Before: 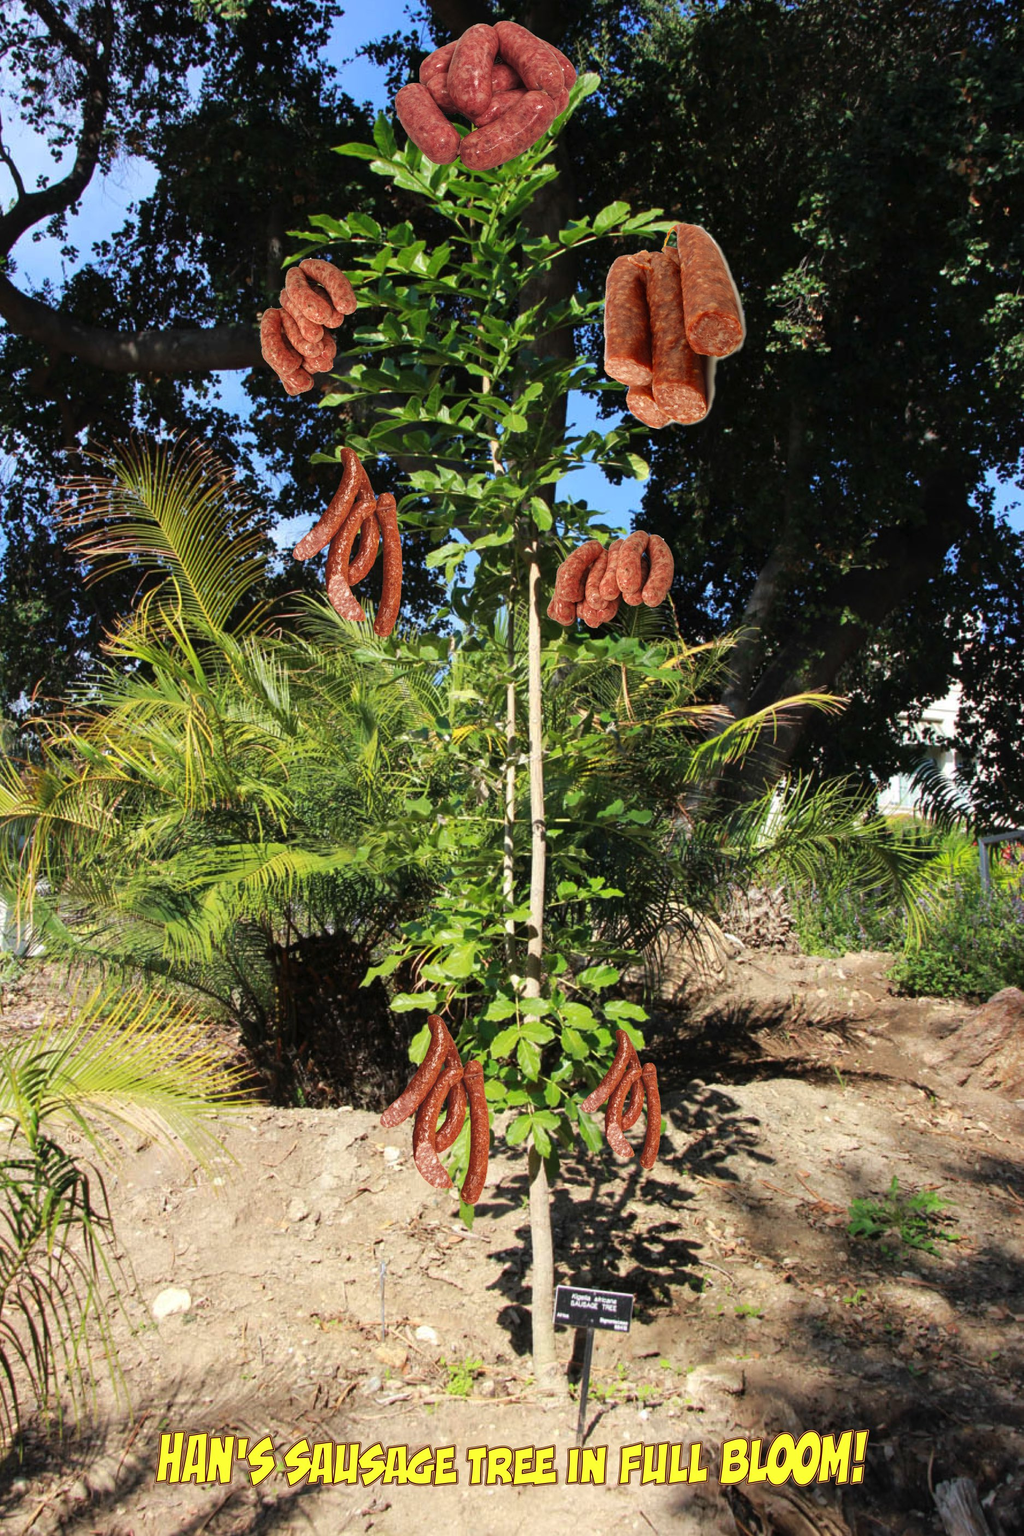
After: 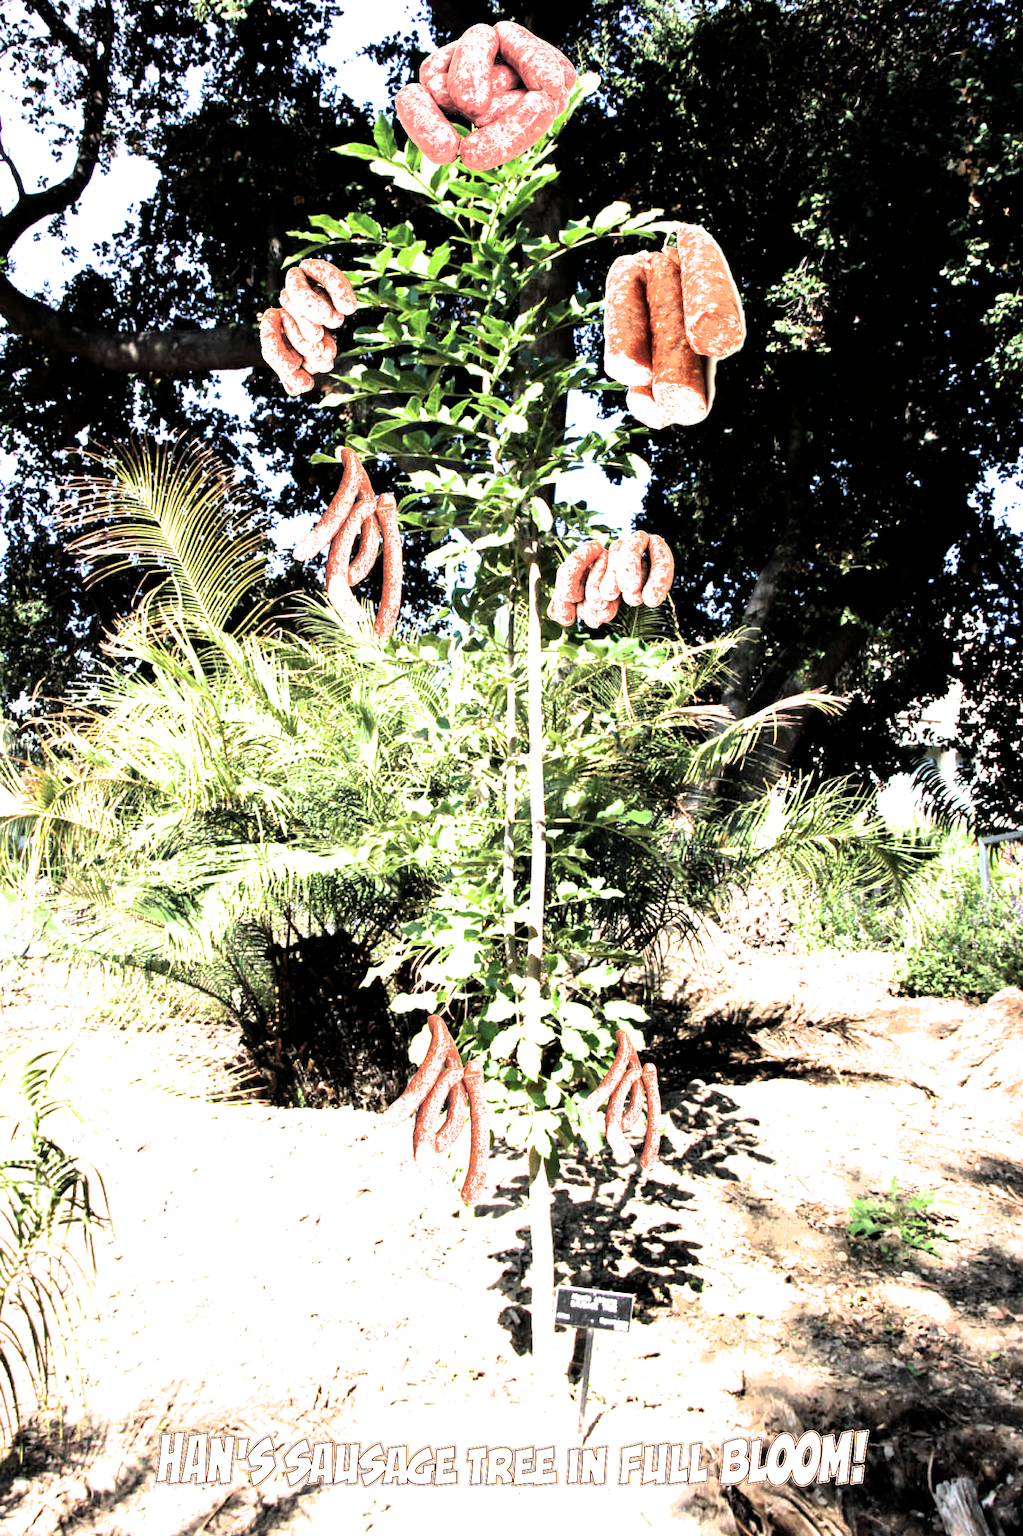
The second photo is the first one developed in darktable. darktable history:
filmic rgb: black relative exposure -8.2 EV, white relative exposure 2.2 EV, threshold 3 EV, hardness 7.11, latitude 85.74%, contrast 1.696, highlights saturation mix -4%, shadows ↔ highlights balance -2.69%, color science v5 (2021), contrast in shadows safe, contrast in highlights safe, enable highlight reconstruction true
exposure: black level correction 0, exposure 1.1 EV, compensate highlight preservation false
